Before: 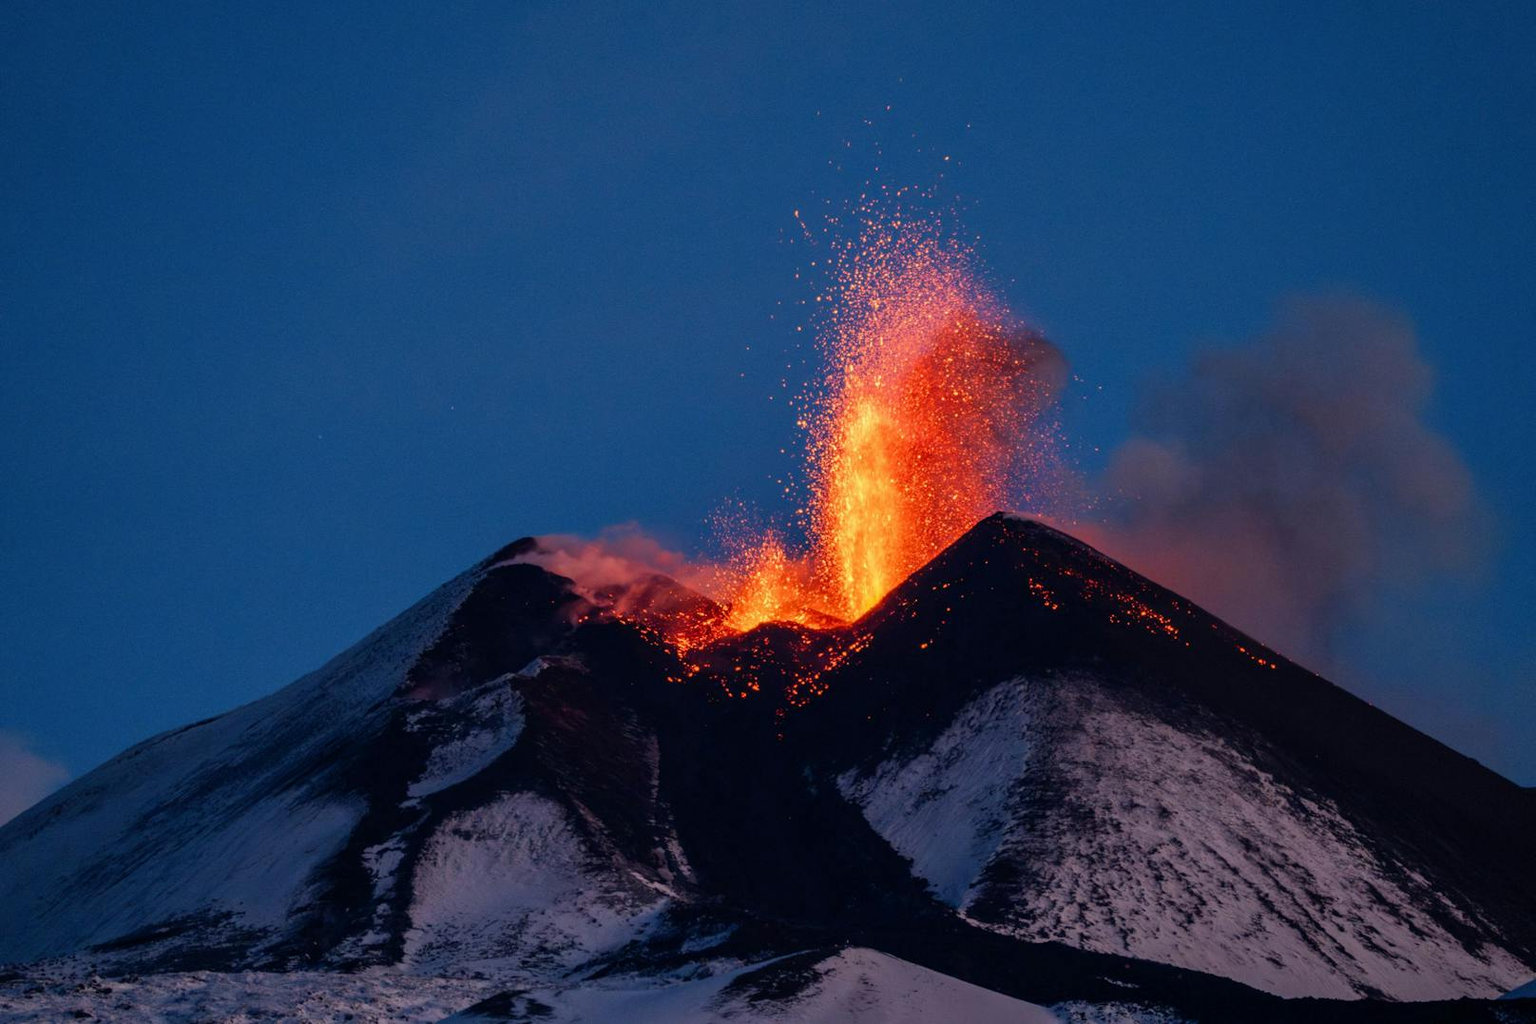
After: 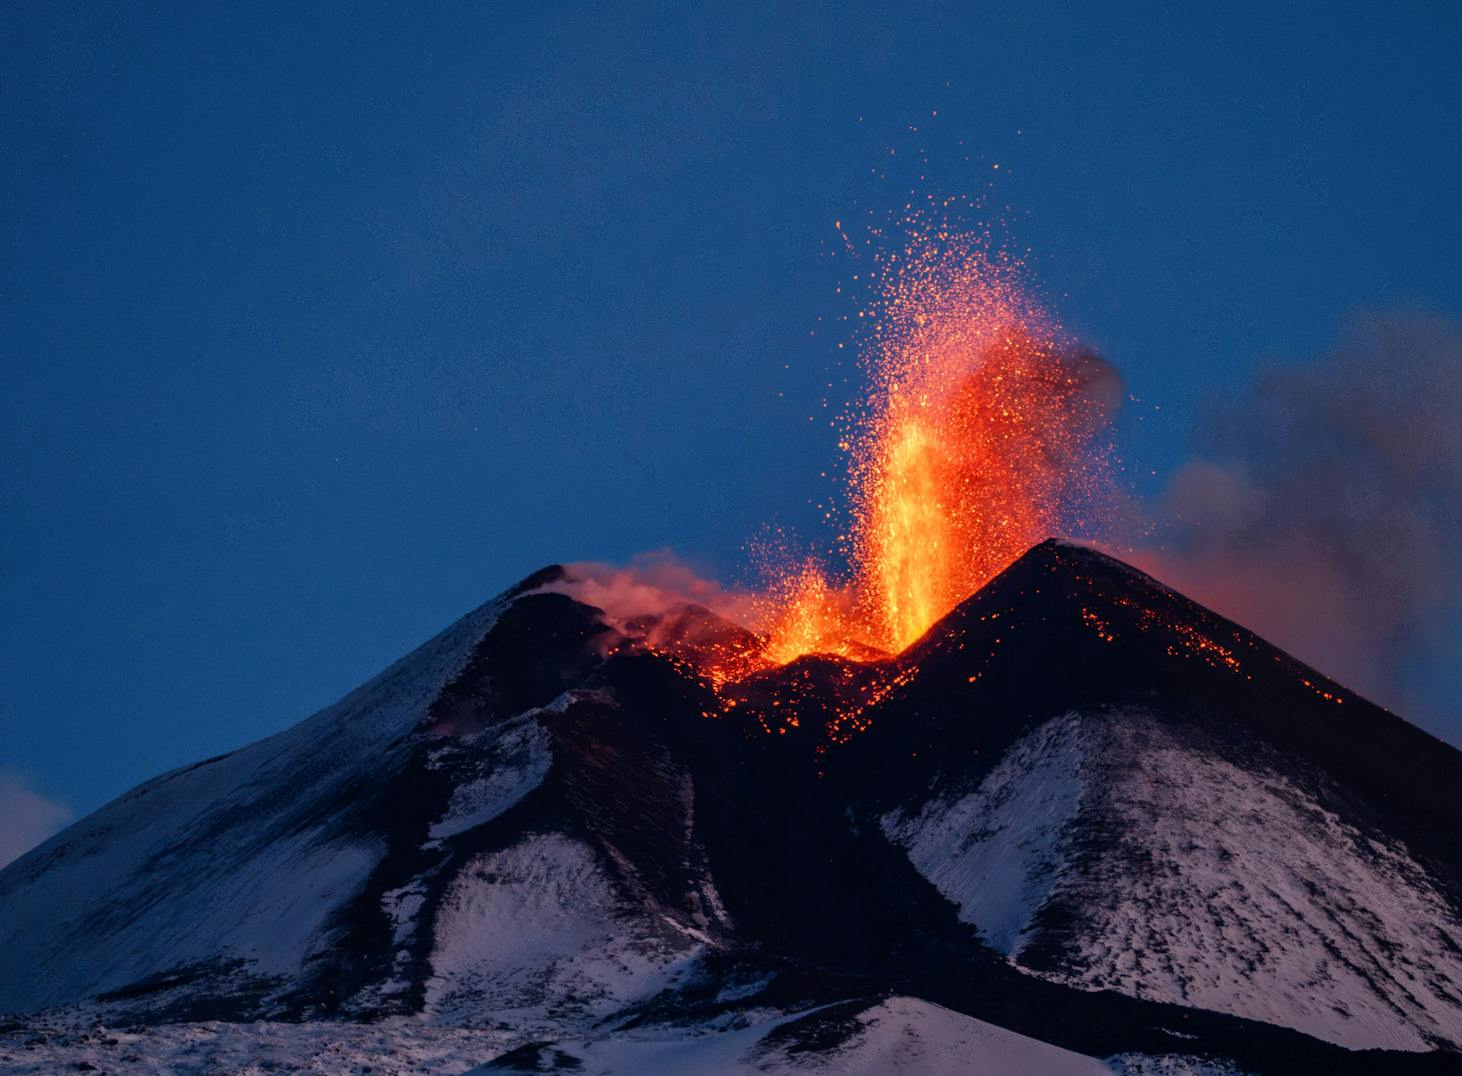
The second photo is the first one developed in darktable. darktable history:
crop: right 9.486%, bottom 0.037%
shadows and highlights: shadows 11.56, white point adjustment 1.15, soften with gaussian
